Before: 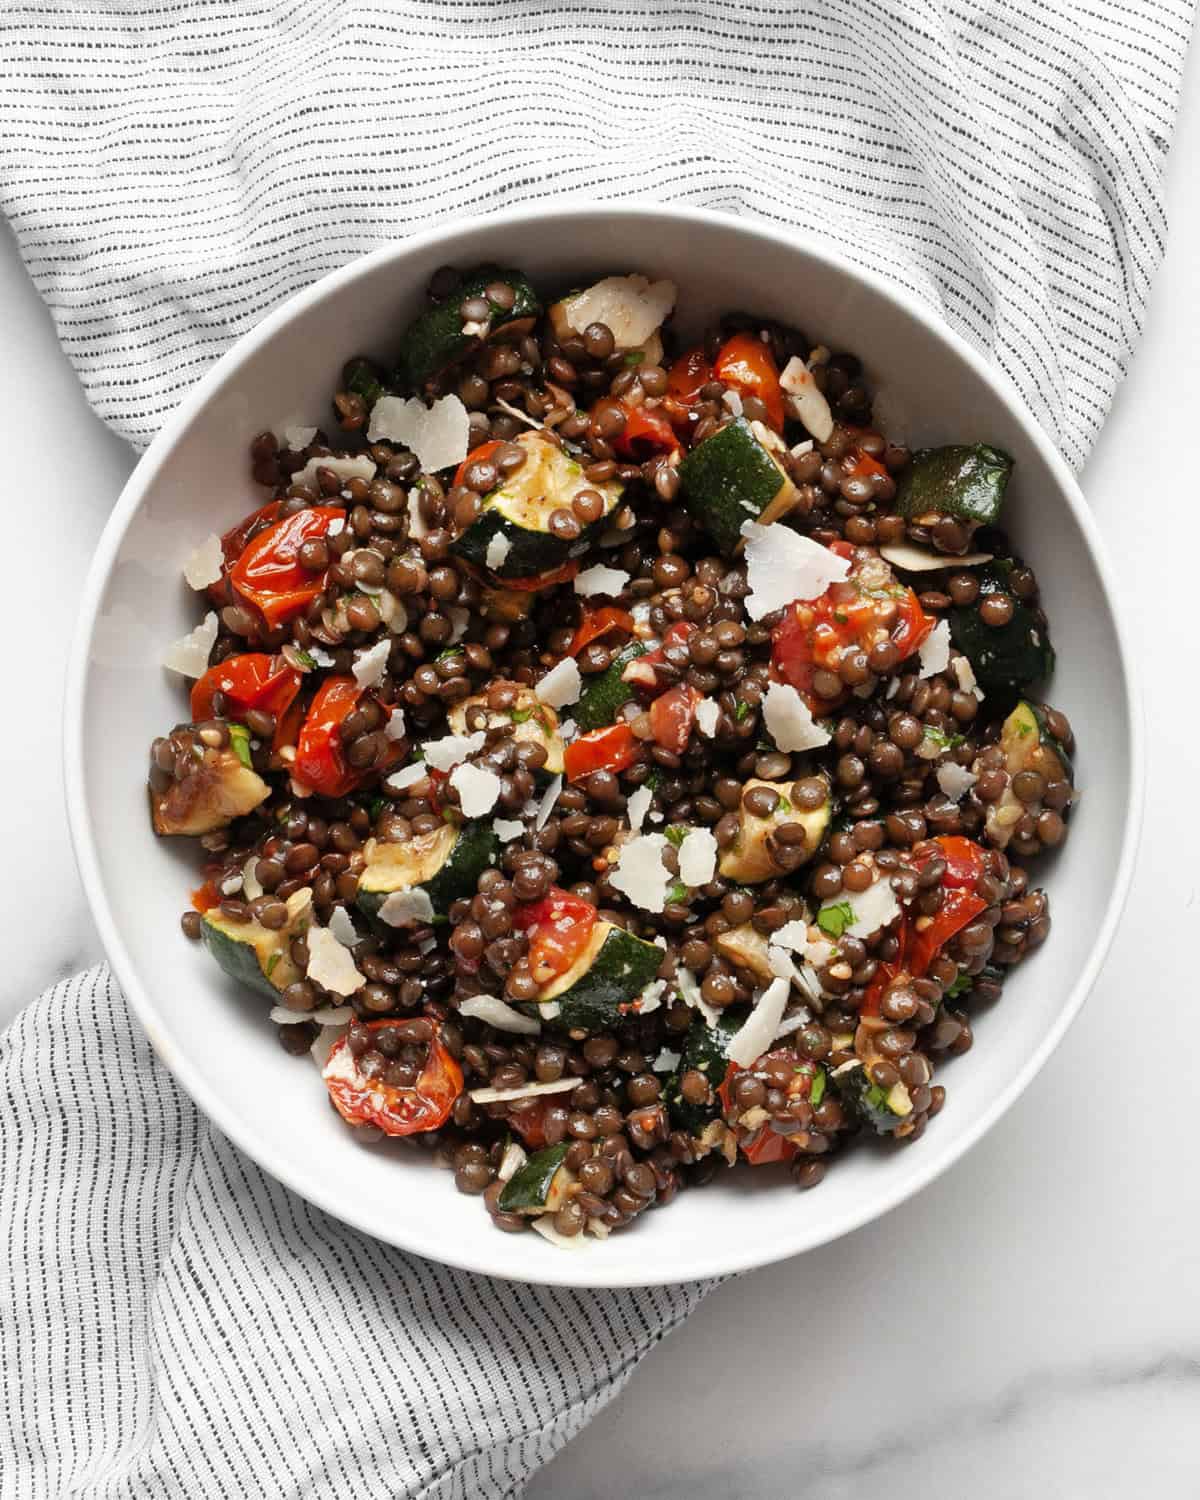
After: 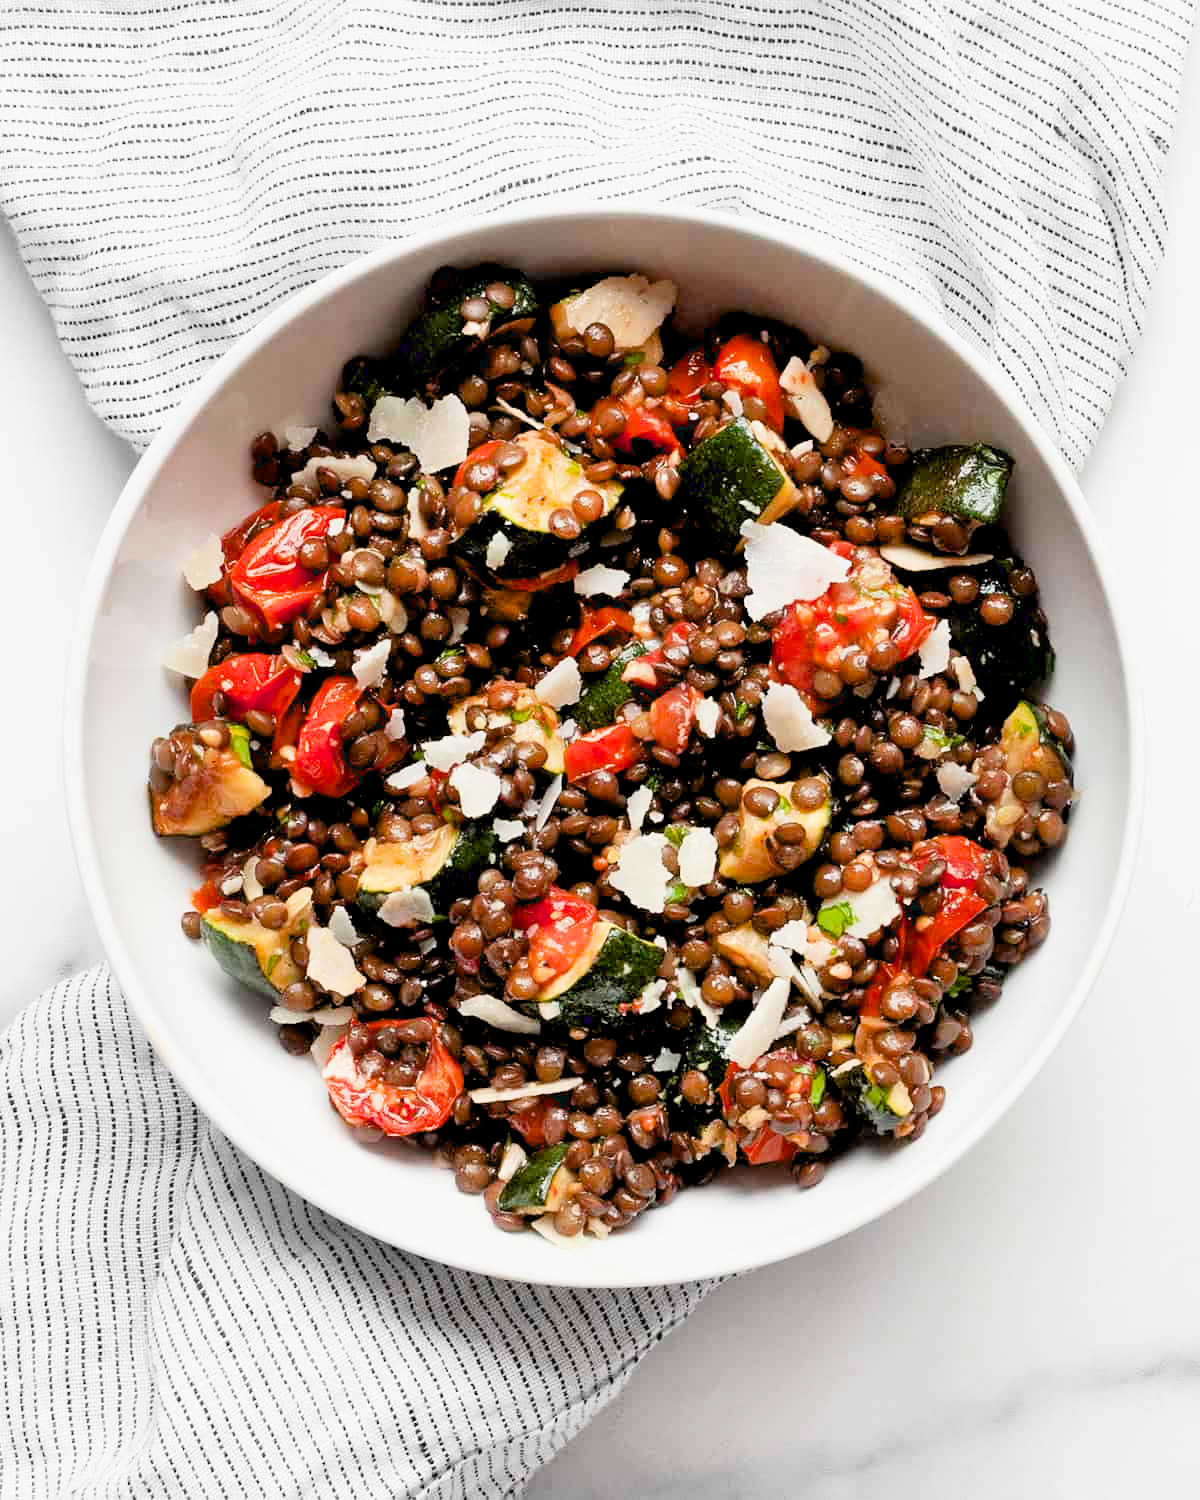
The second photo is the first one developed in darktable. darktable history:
filmic rgb: hardness 4.17
exposure: black level correction 0.008, exposure 0.979 EV, compensate highlight preservation false
sharpen: amount 0.2
